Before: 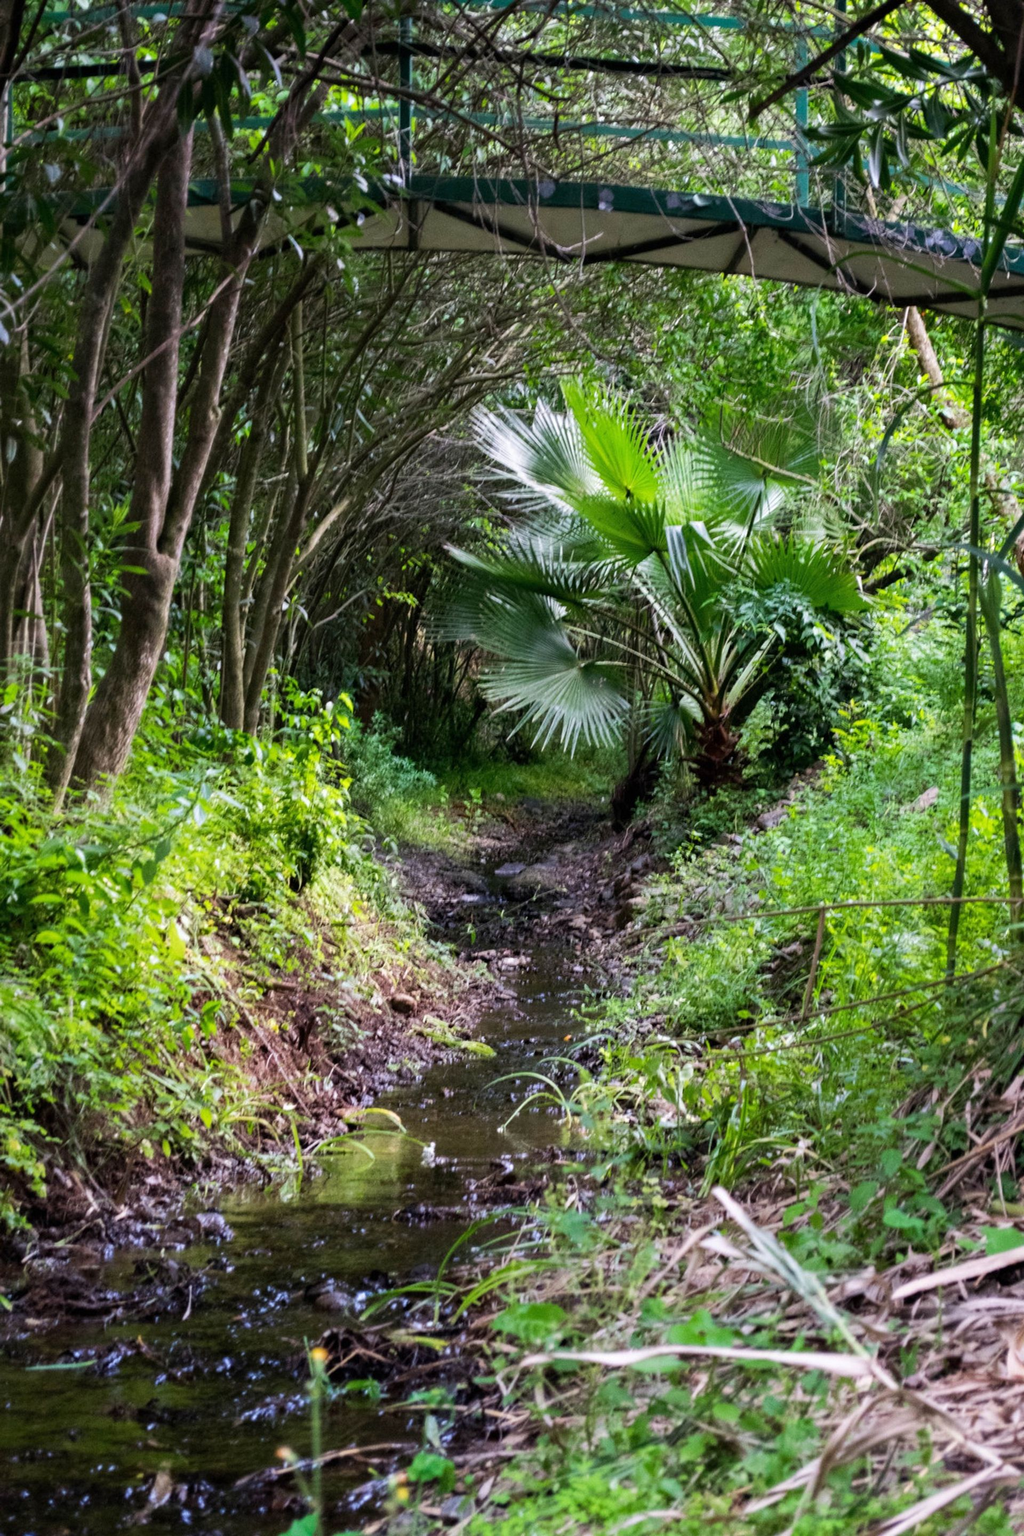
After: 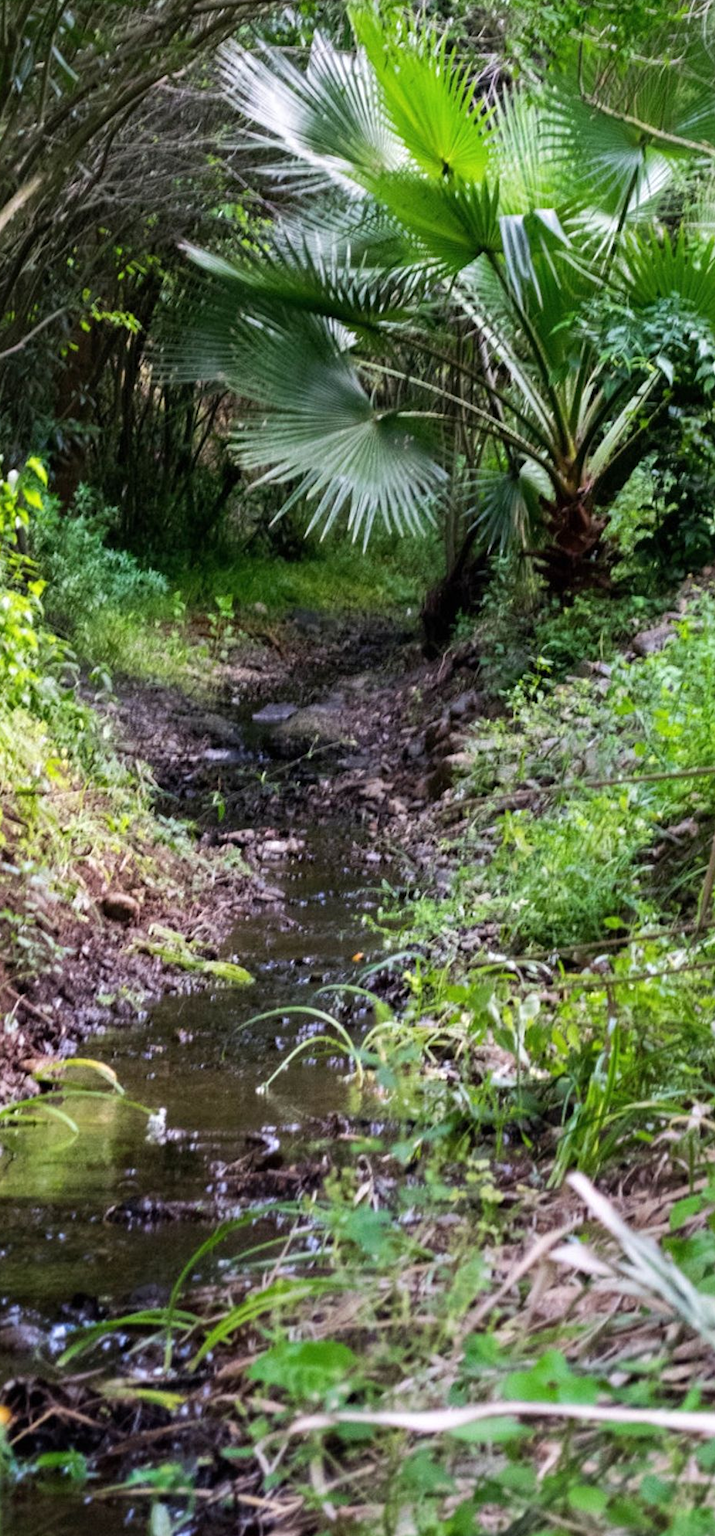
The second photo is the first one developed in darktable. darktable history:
crop: left 31.321%, top 24.558%, right 20.446%, bottom 6.375%
shadows and highlights: shadows 11.93, white point adjustment 1.22, highlights -0.456, soften with gaussian
